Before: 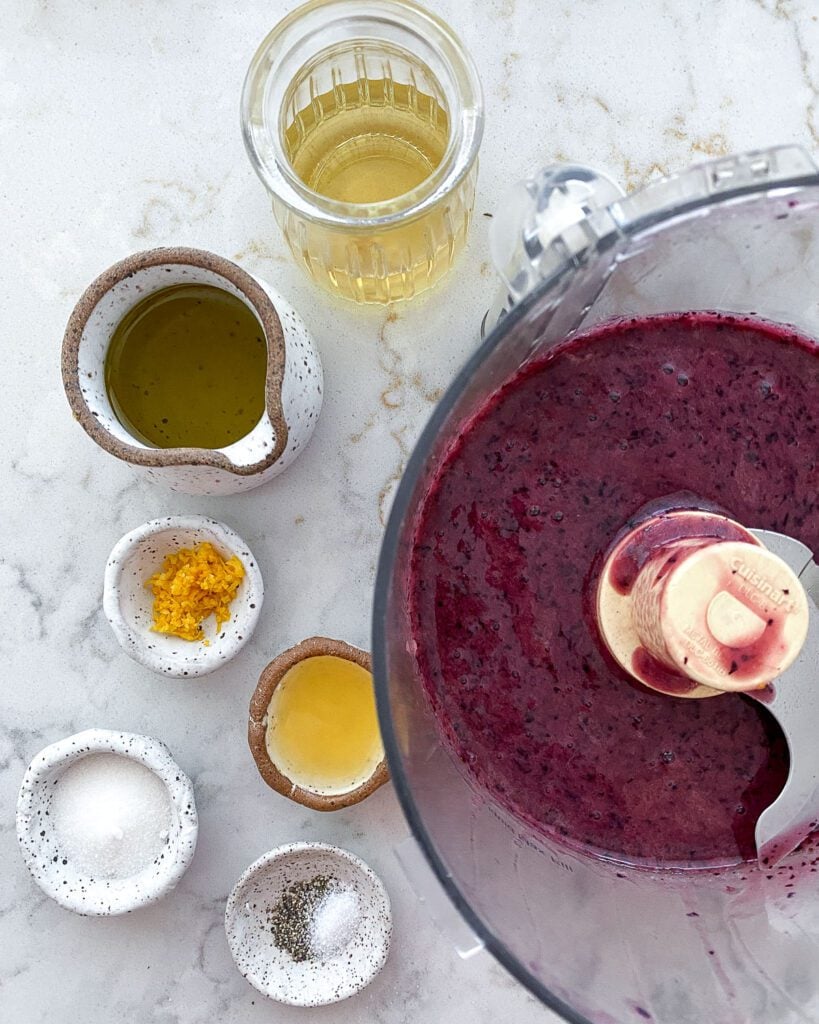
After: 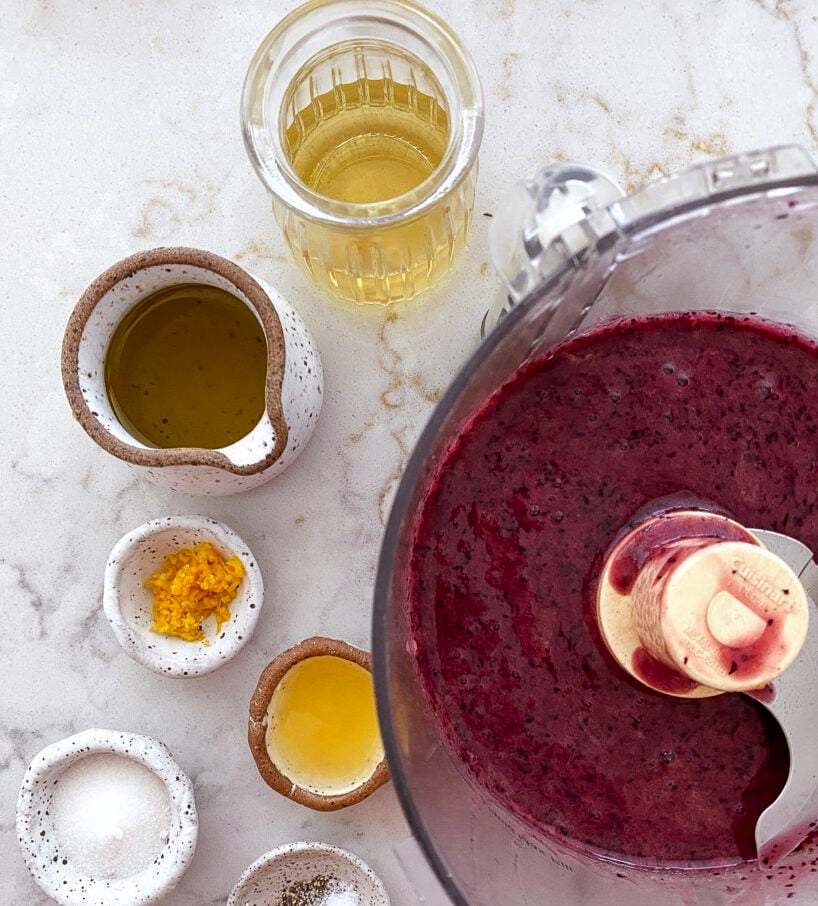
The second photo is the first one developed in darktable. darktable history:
rgb levels: mode RGB, independent channels, levels [[0, 0.5, 1], [0, 0.521, 1], [0, 0.536, 1]]
crop and rotate: top 0%, bottom 11.49%
